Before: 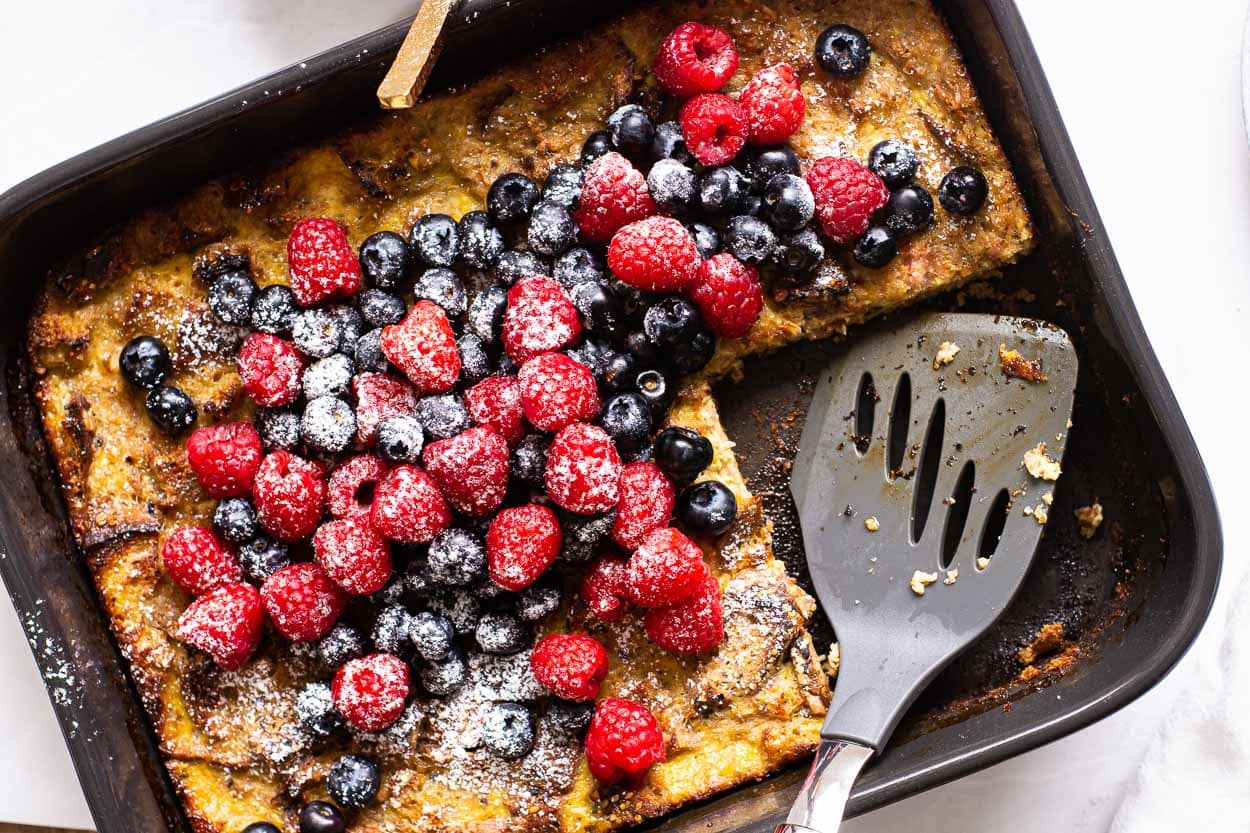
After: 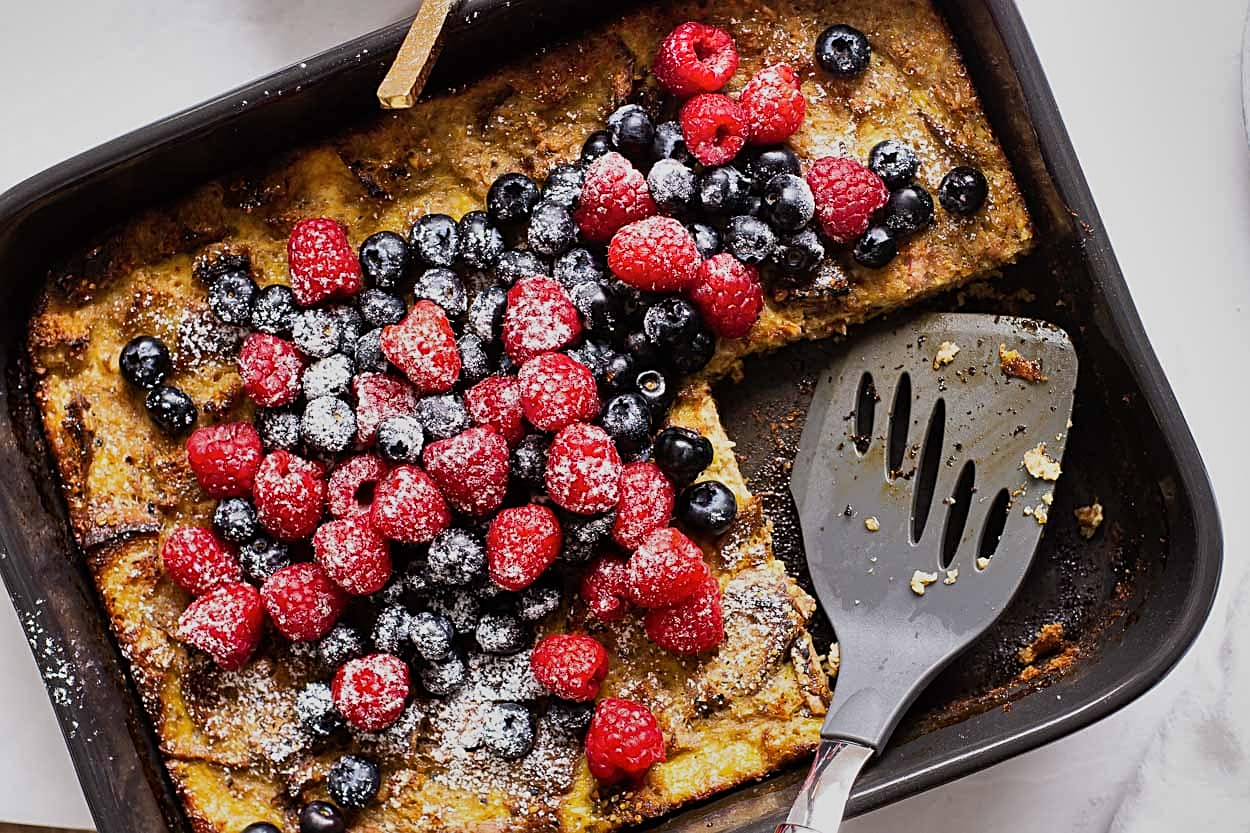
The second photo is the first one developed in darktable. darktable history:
sharpen: on, module defaults
shadows and highlights: low approximation 0.01, soften with gaussian
exposure: exposure -0.487 EV, compensate highlight preservation false
